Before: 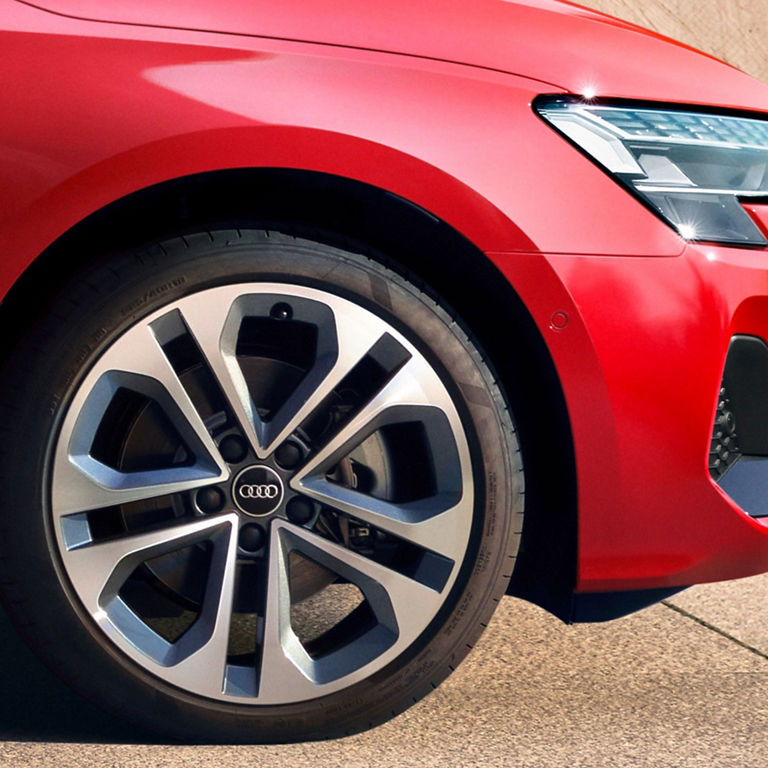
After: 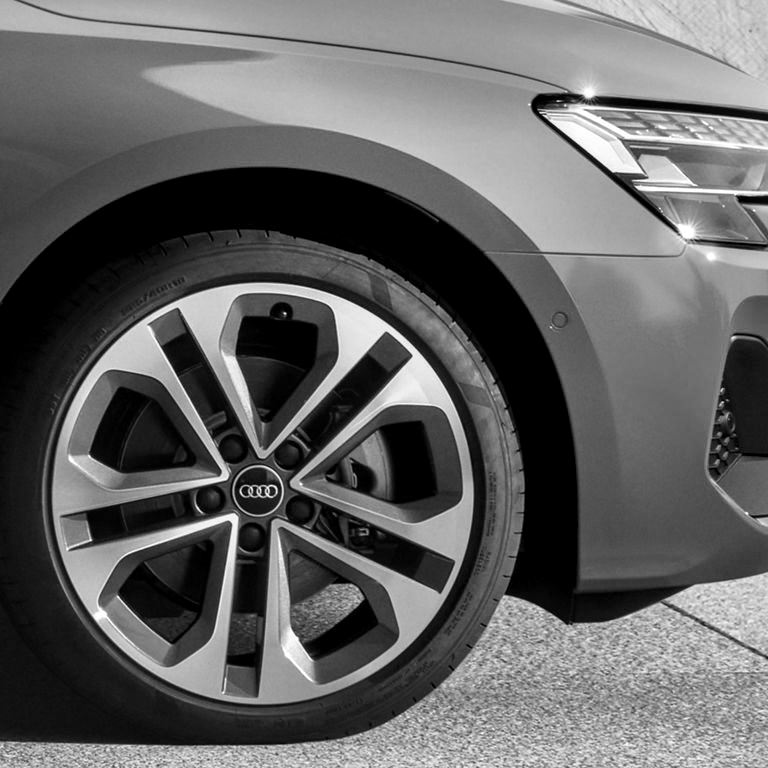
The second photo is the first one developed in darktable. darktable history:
local contrast: detail 130%
monochrome: on, module defaults
